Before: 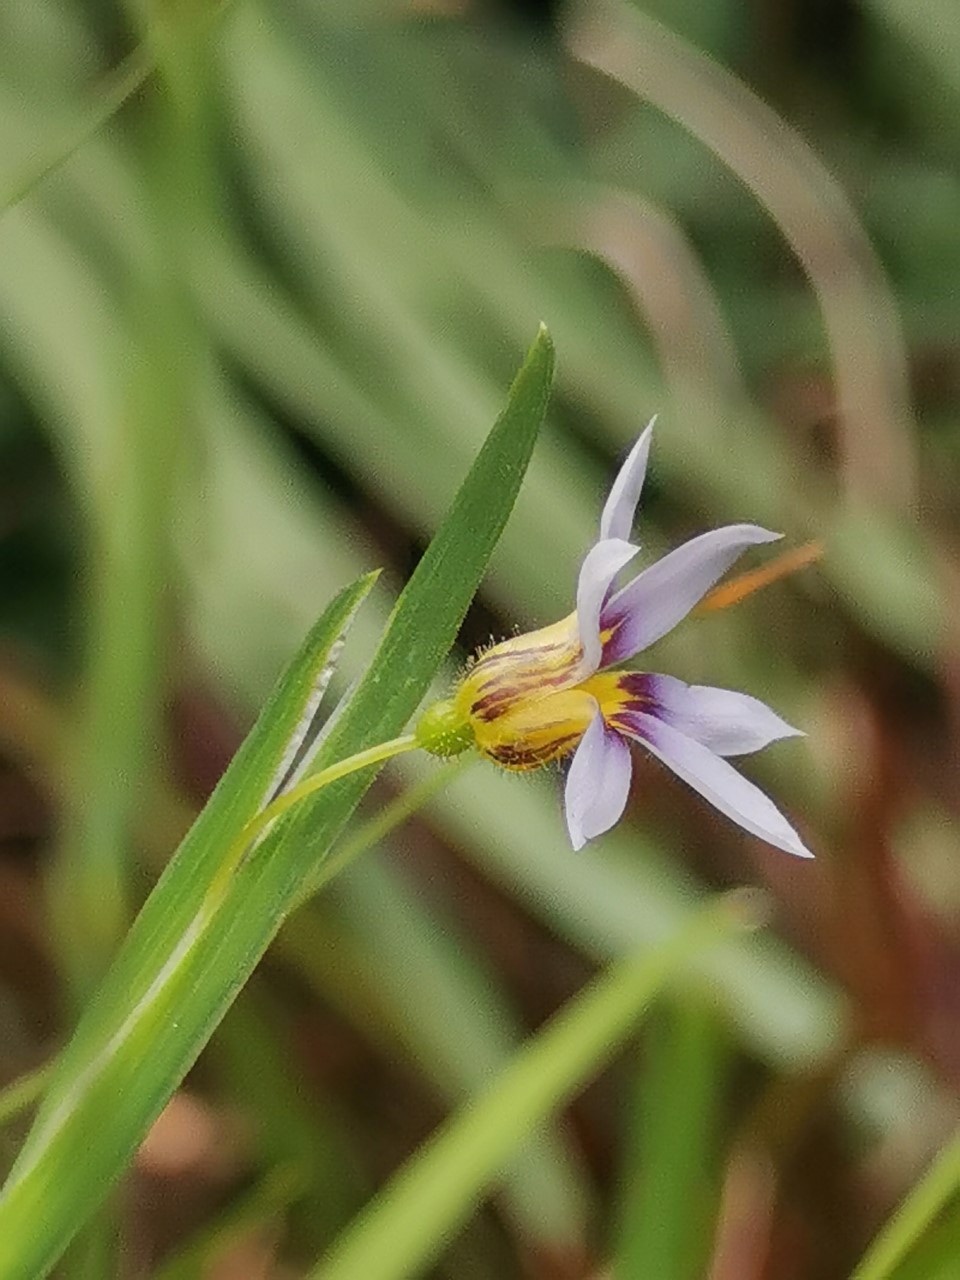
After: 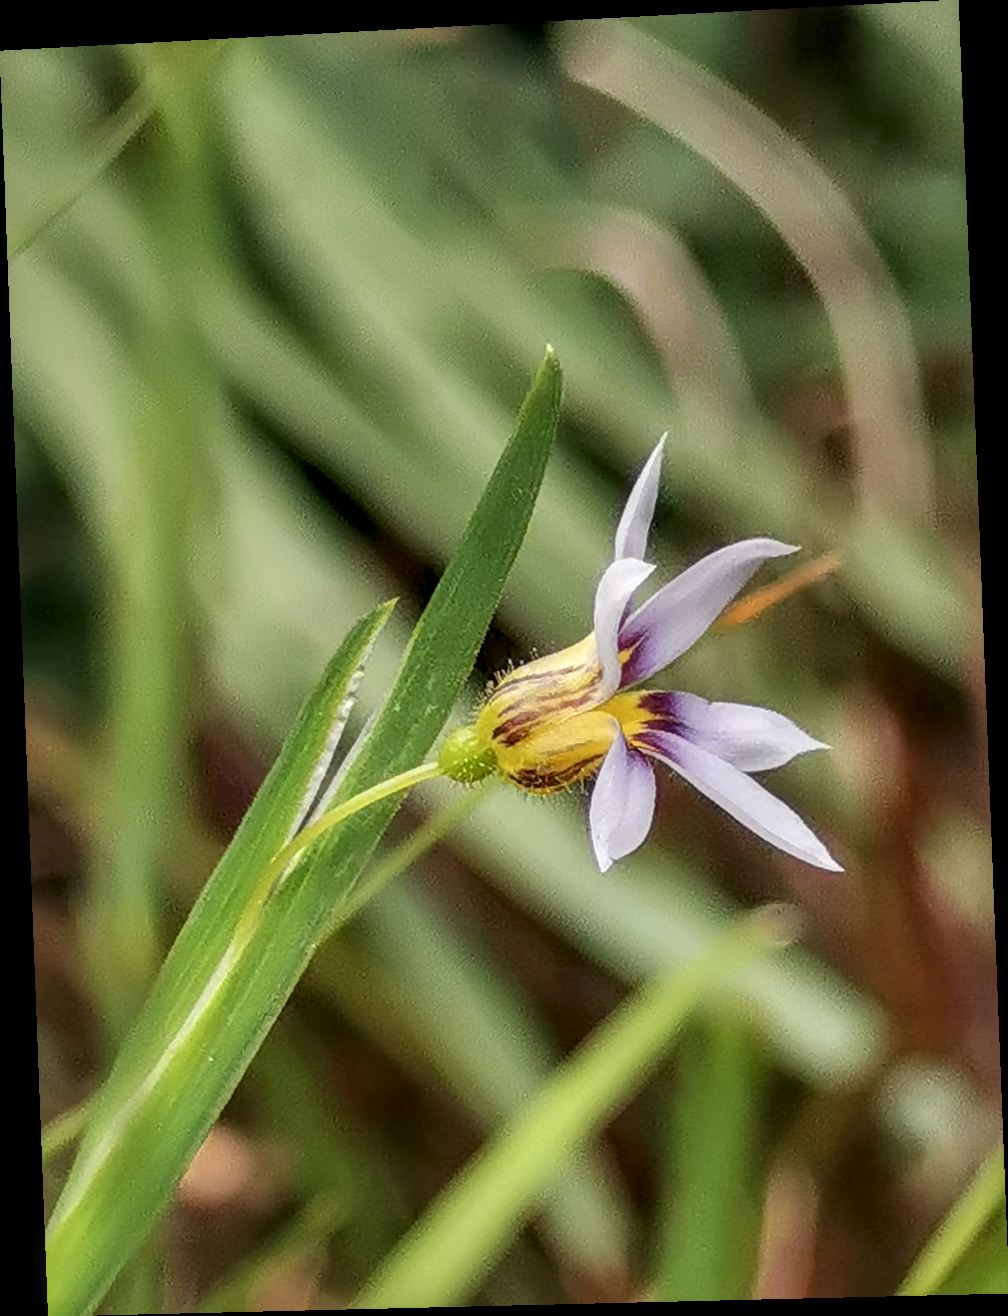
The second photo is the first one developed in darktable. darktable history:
rotate and perspective: rotation -2.22°, lens shift (horizontal) -0.022, automatic cropping off
local contrast: detail 150%
shadows and highlights: shadows 12, white point adjustment 1.2, highlights -0.36, soften with gaussian
